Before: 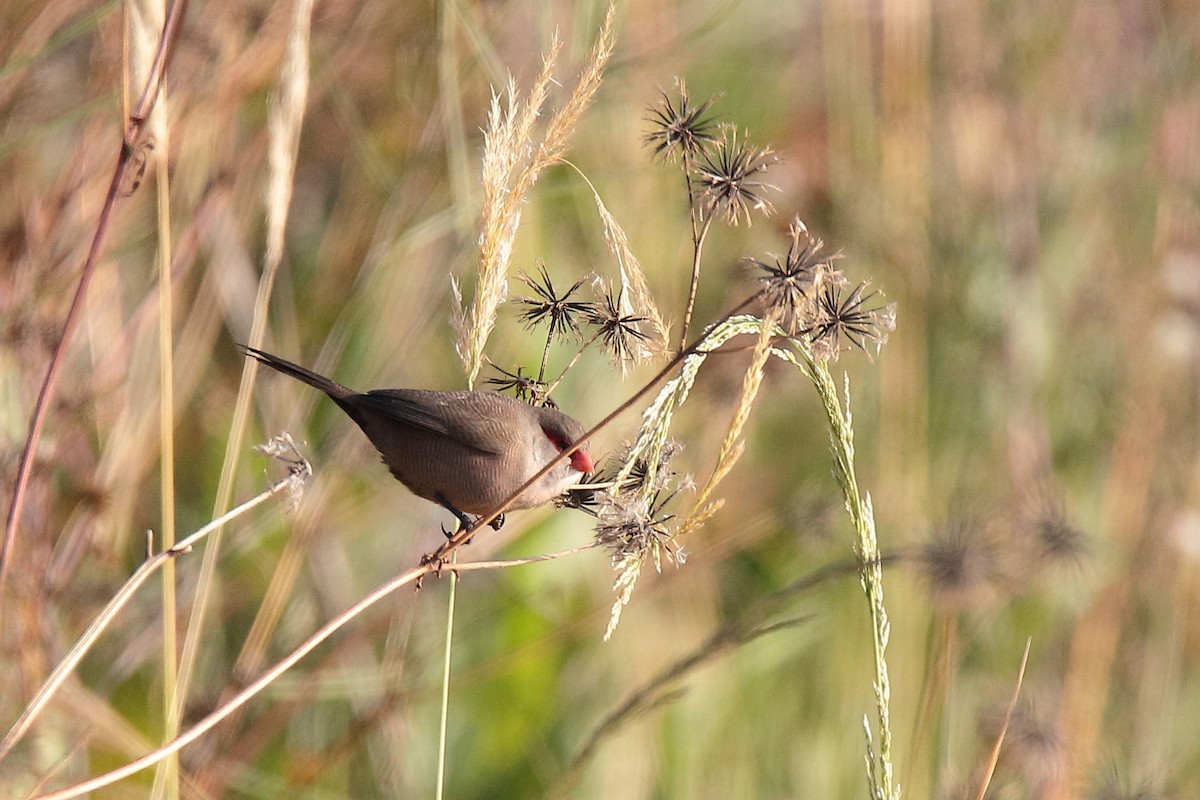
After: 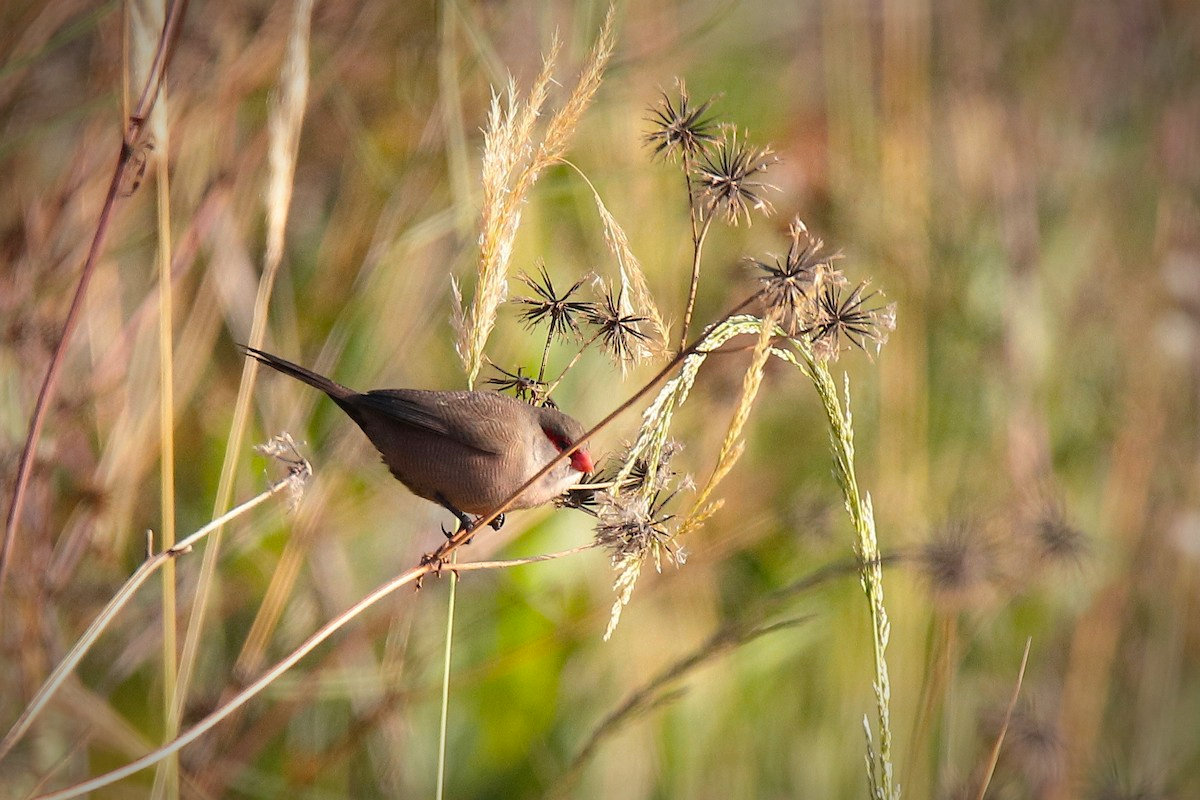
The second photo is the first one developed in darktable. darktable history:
color balance rgb: linear chroma grading › global chroma 6.48%, perceptual saturation grading › global saturation 12.96%, global vibrance 6.02%
vignetting: fall-off start 70.97%, brightness -0.584, saturation -0.118, width/height ratio 1.333
